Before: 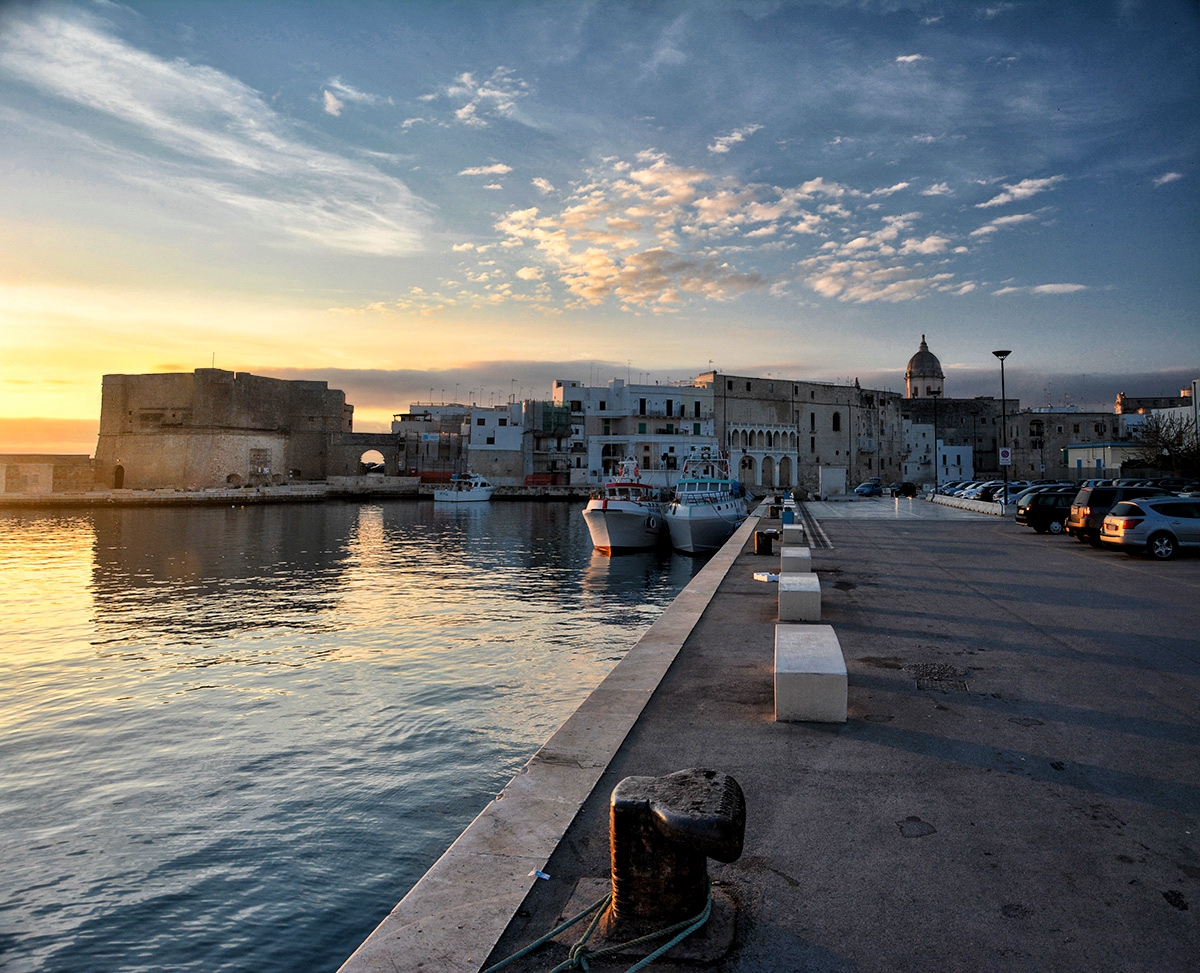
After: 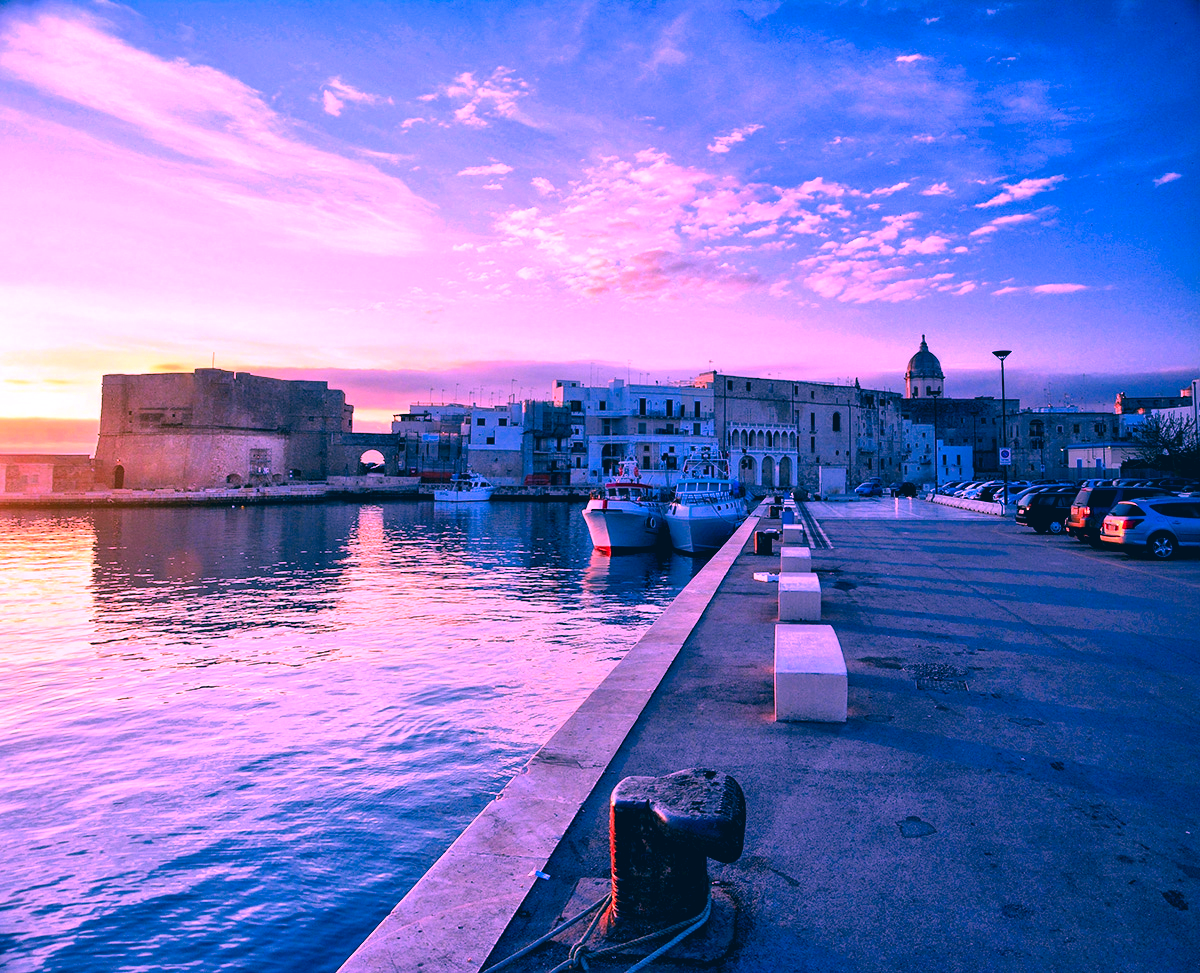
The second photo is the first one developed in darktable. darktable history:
exposure: black level correction 0.001, exposure 0.499 EV, compensate highlight preservation false
color correction: highlights a* 17, highlights b* 0.242, shadows a* -15, shadows b* -14.45, saturation 1.51
color calibration: output R [1.107, -0.012, -0.003, 0], output B [0, 0, 1.308, 0], illuminant Planckian (black body), x 0.378, y 0.375, temperature 4075.47 K
